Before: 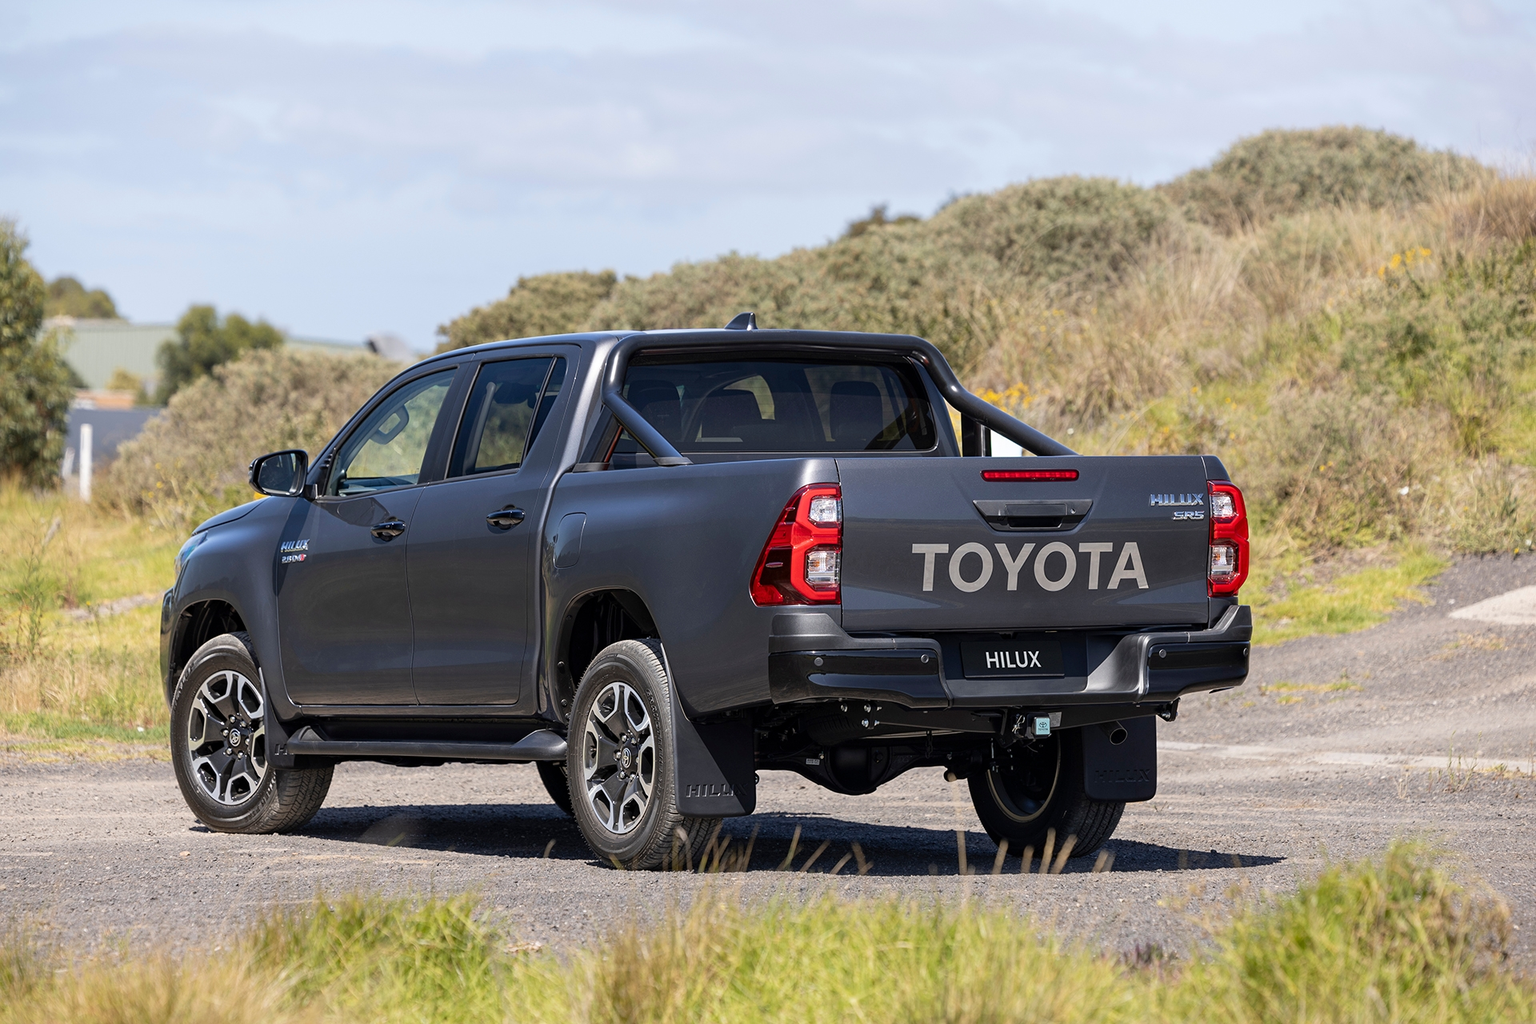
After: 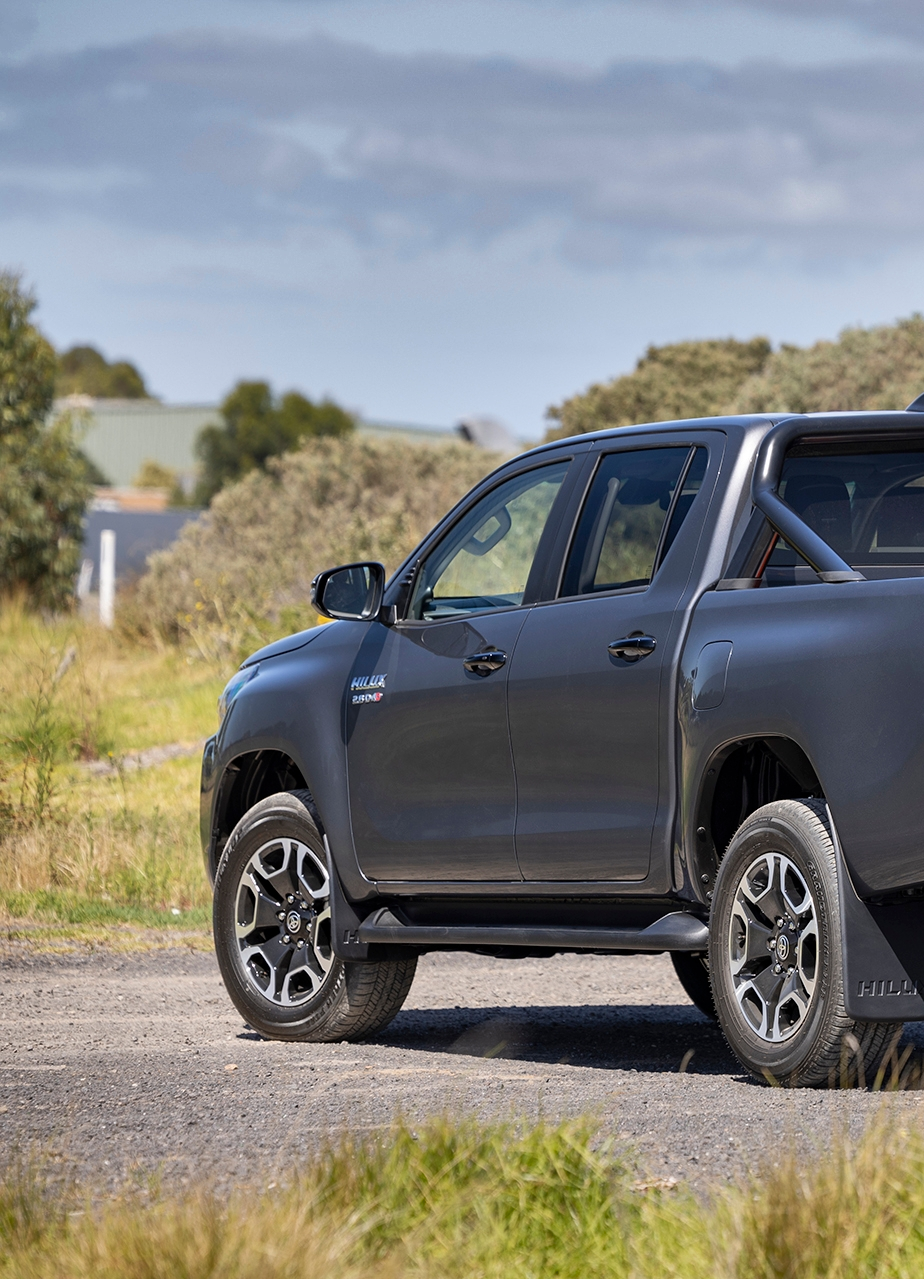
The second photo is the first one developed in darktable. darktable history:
shadows and highlights: radius 108.86, shadows 41.21, highlights -72.97, low approximation 0.01, soften with gaussian
crop and rotate: left 0.028%, top 0%, right 51.84%
